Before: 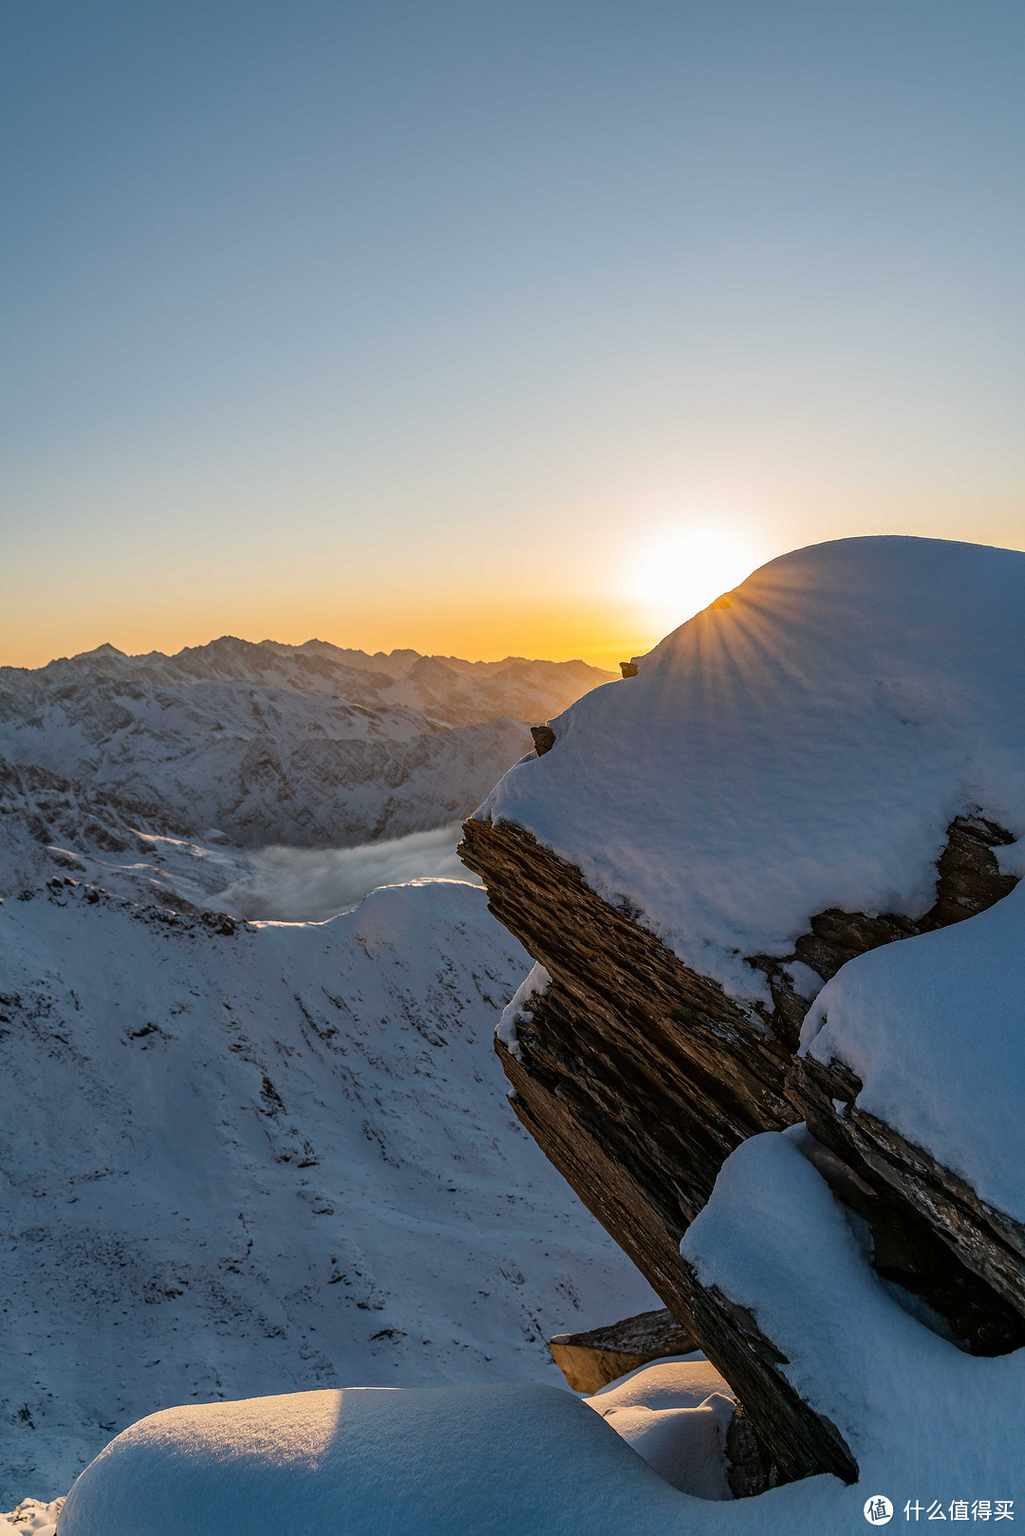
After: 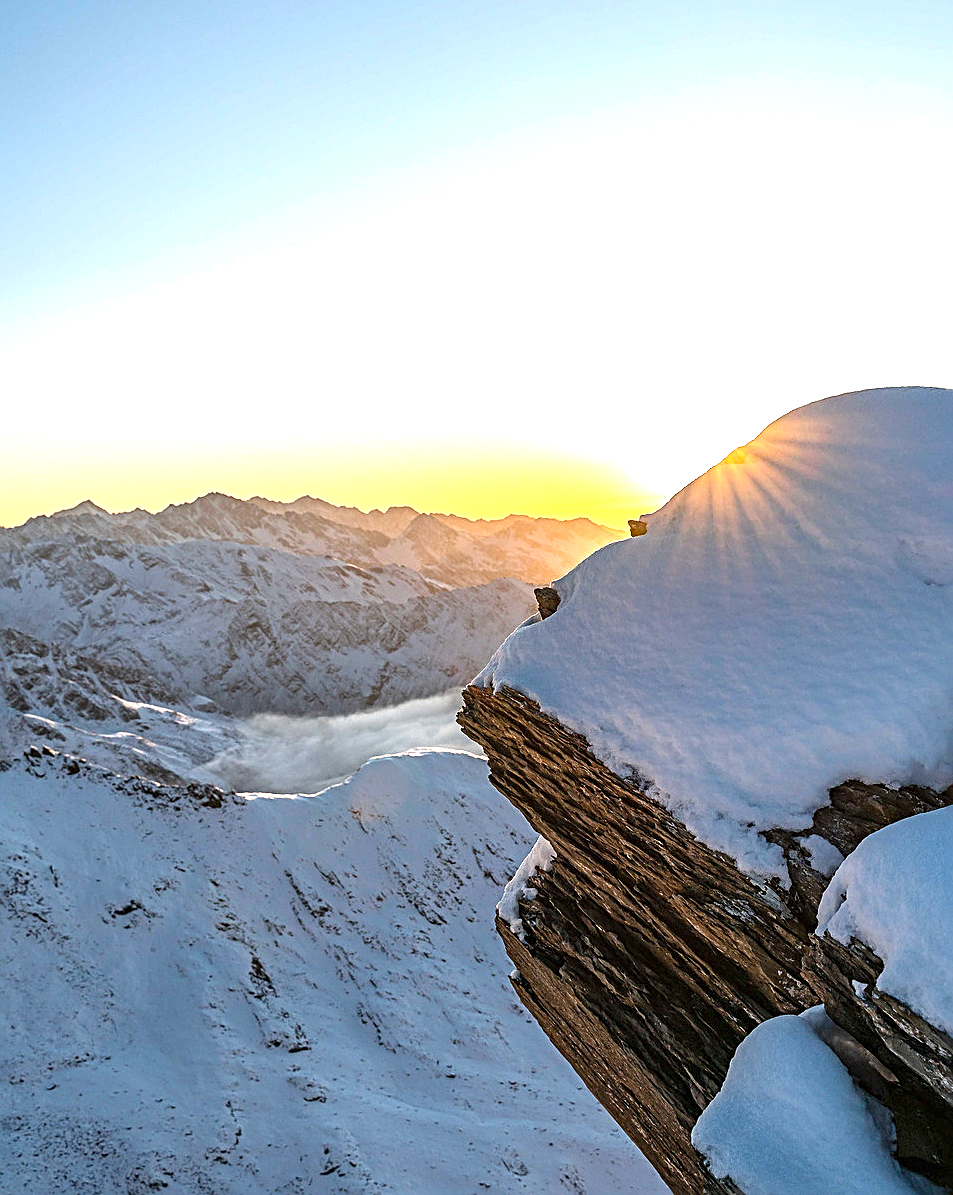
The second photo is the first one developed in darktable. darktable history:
exposure: black level correction 0, exposure 1.298 EV, compensate highlight preservation false
crop and rotate: left 2.387%, top 11.008%, right 9.331%, bottom 15.121%
sharpen: radius 2.531, amount 0.621
